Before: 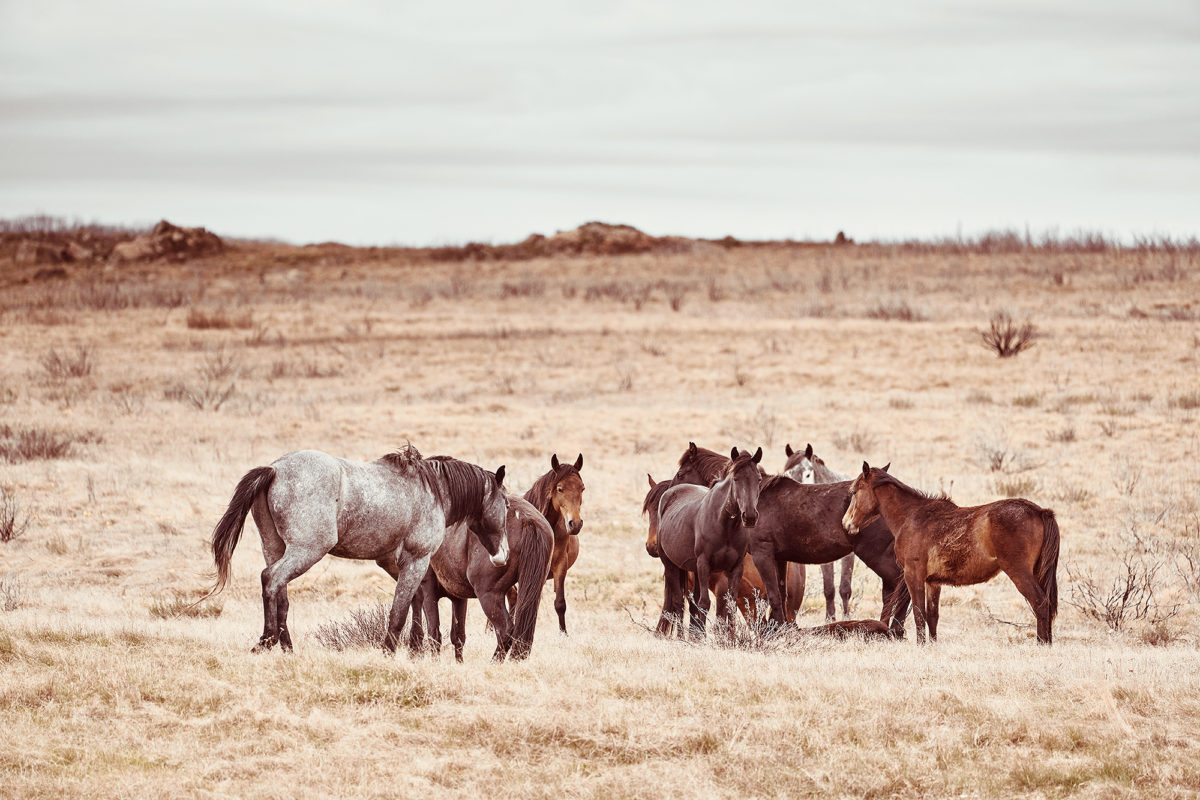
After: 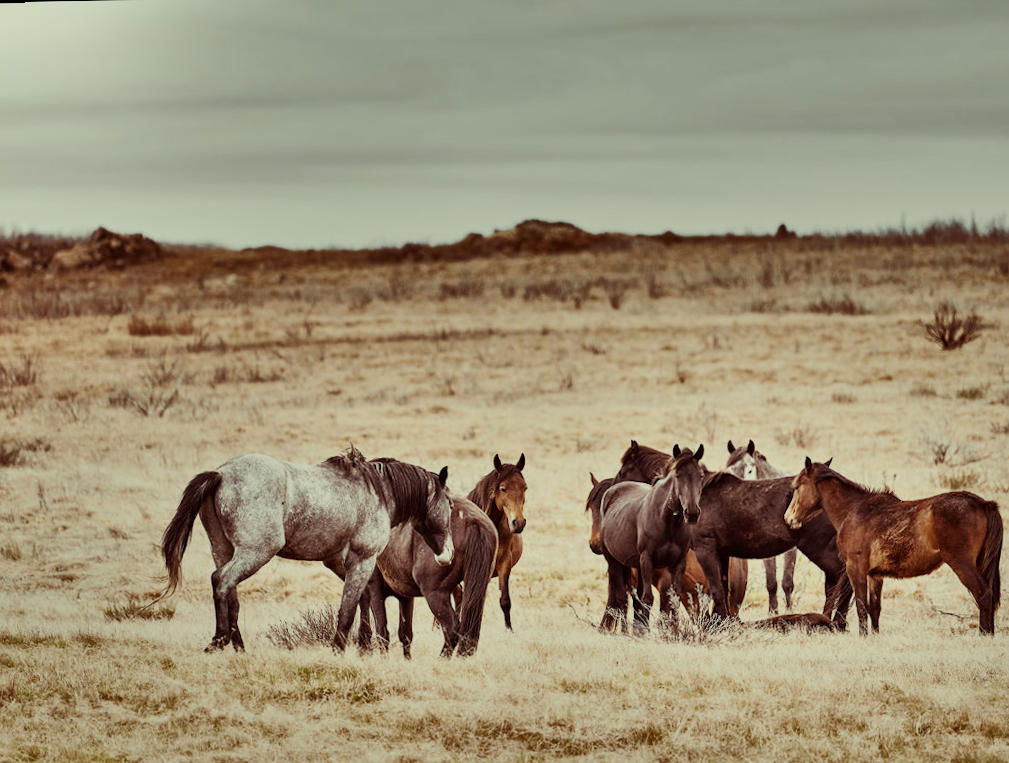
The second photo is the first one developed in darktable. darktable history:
color correction: highlights a* -5.94, highlights b* 11.19
rotate and perspective: lens shift (vertical) 0.048, lens shift (horizontal) -0.024, automatic cropping off
crop and rotate: angle 1°, left 4.281%, top 0.642%, right 11.383%, bottom 2.486%
filmic rgb: black relative exposure -7.5 EV, white relative exposure 5 EV, hardness 3.31, contrast 1.3, contrast in shadows safe
shadows and highlights: shadows 24.5, highlights -78.15, soften with gaussian
